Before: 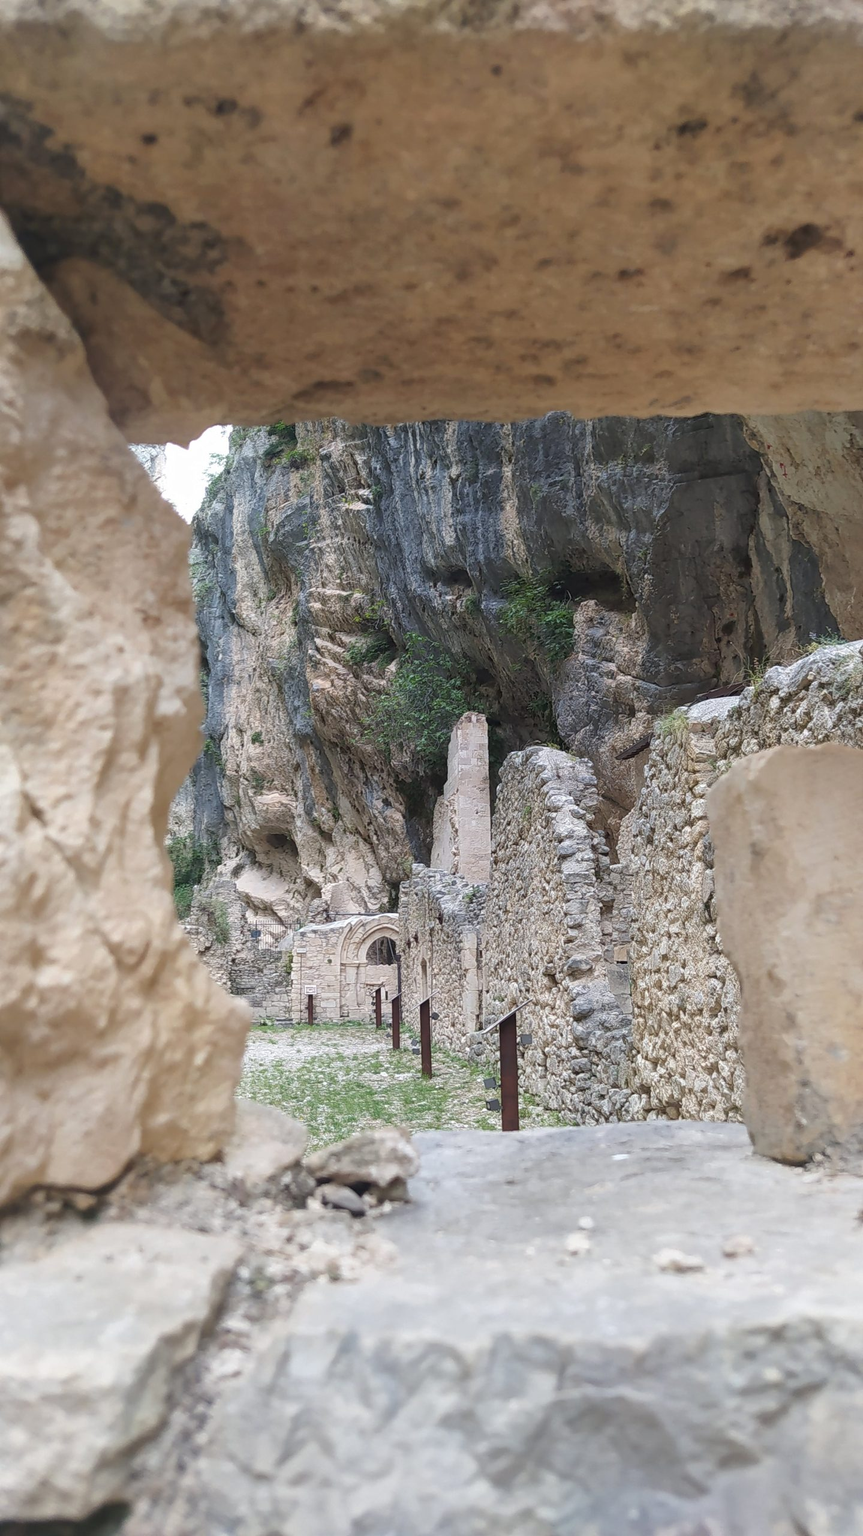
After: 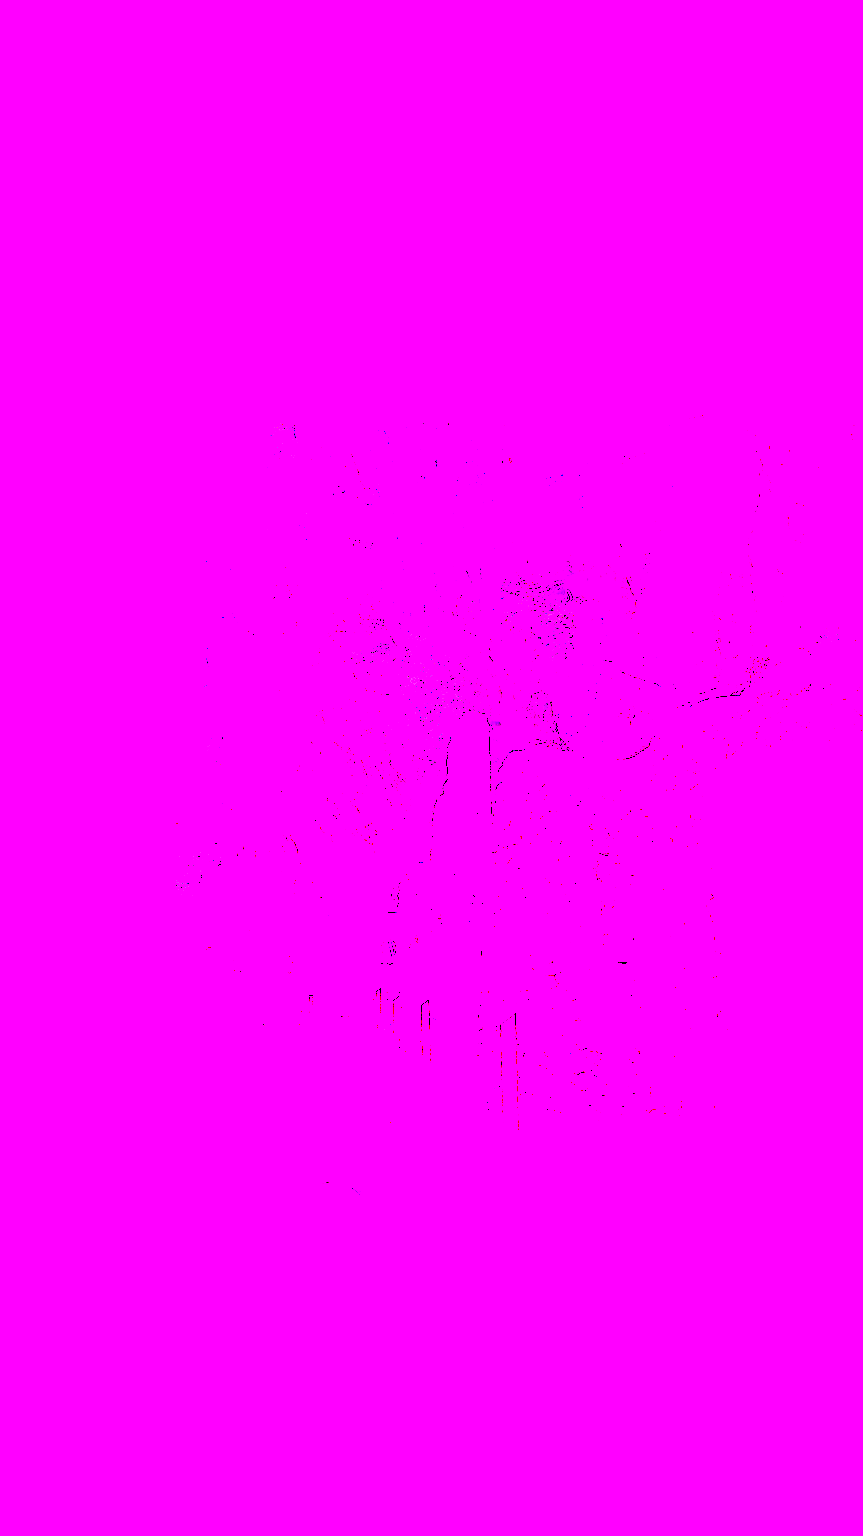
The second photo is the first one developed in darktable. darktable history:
exposure: black level correction 0, exposure 0.9 EV, compensate highlight preservation false
color balance: output saturation 110%
white balance: red 8, blue 8
